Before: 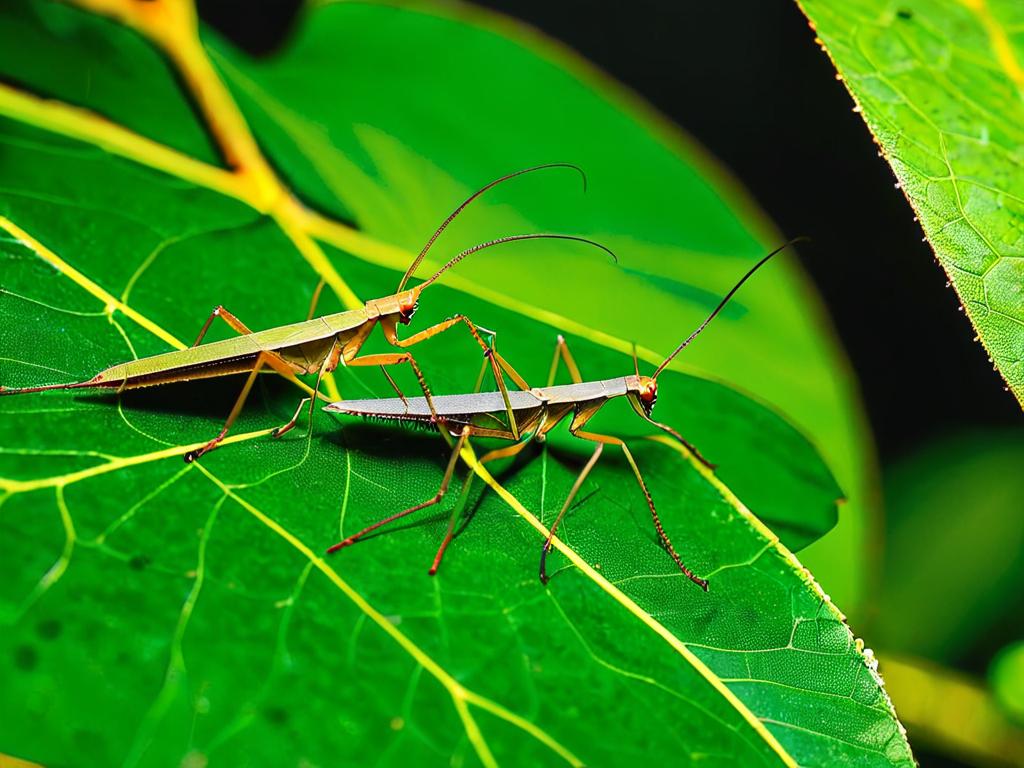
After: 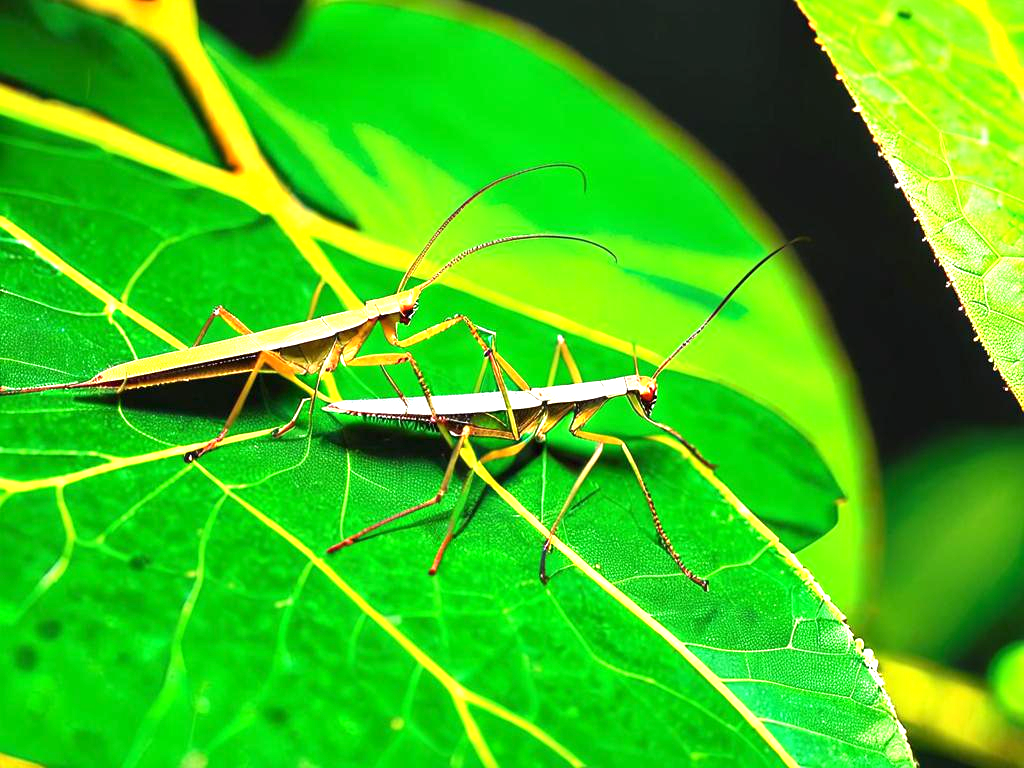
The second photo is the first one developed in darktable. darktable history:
exposure: exposure 1.223 EV, compensate highlight preservation false
tone equalizer: on, module defaults
